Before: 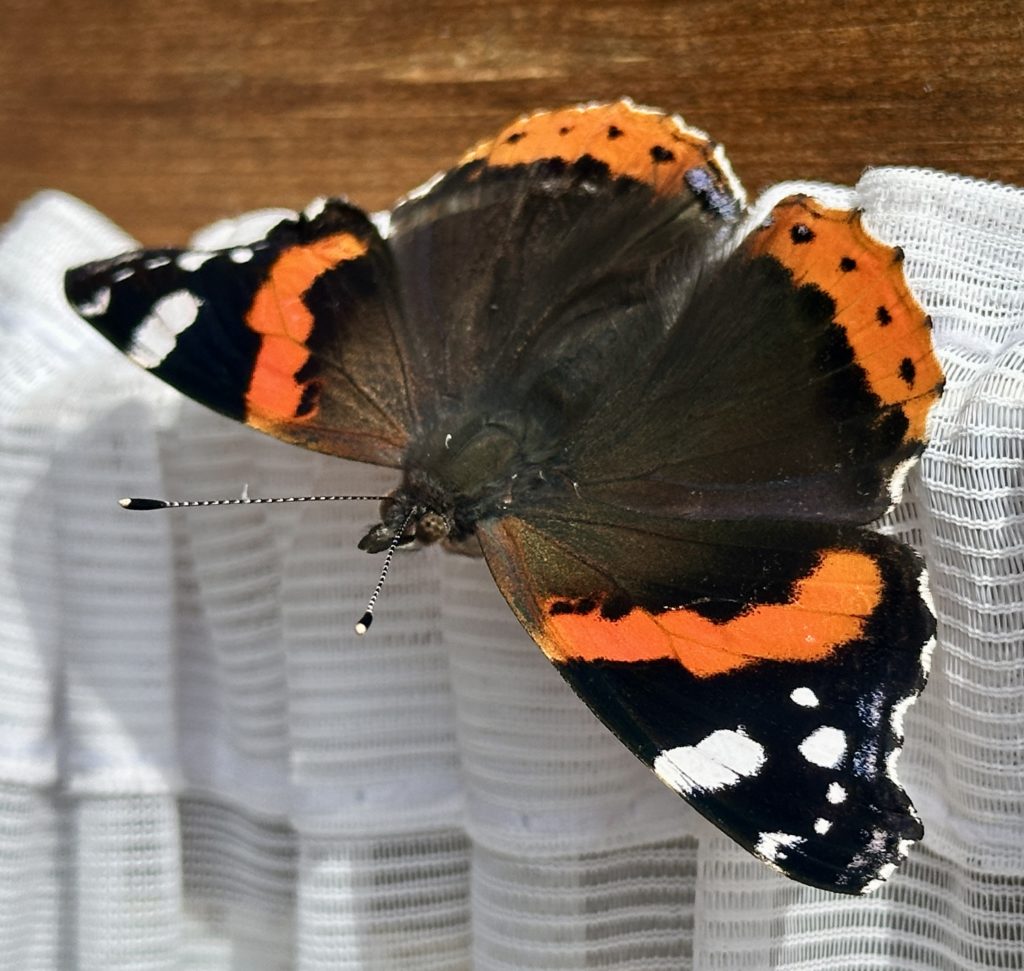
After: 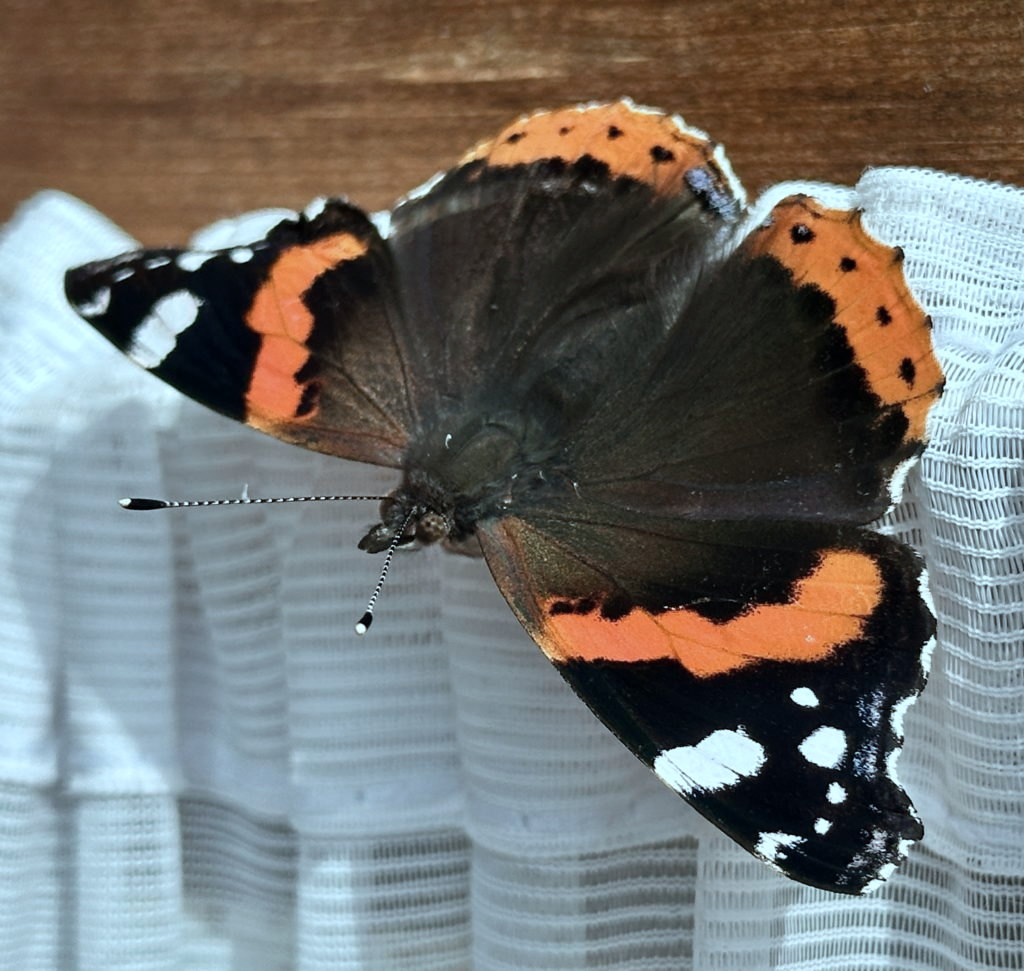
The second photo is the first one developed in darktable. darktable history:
color correction: highlights a* -13.09, highlights b* -18.09, saturation 0.703
